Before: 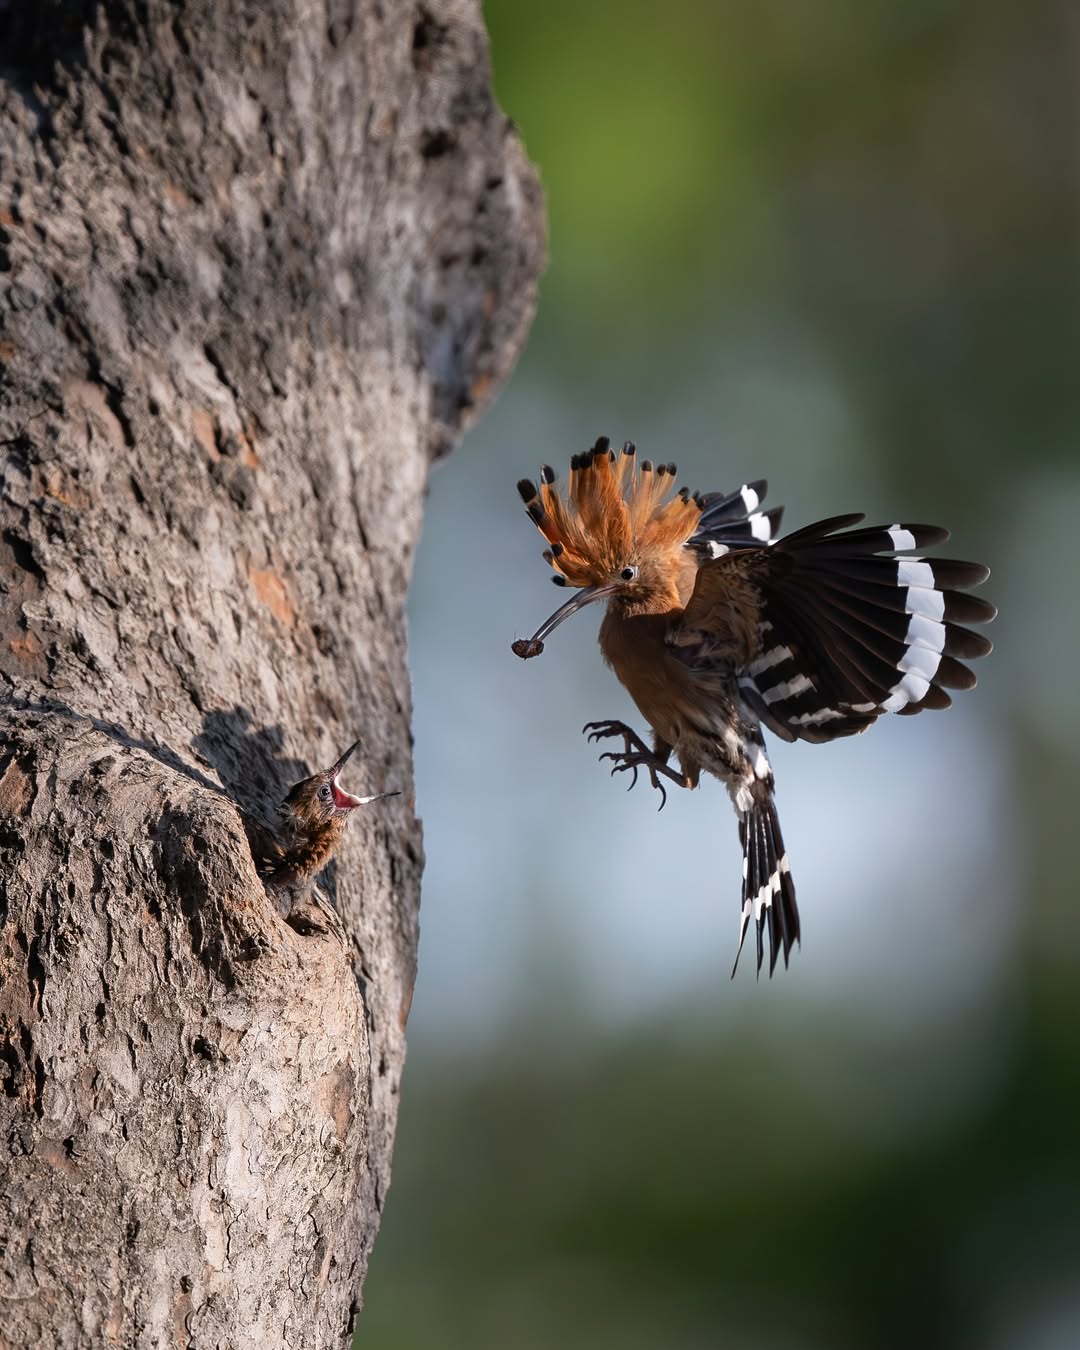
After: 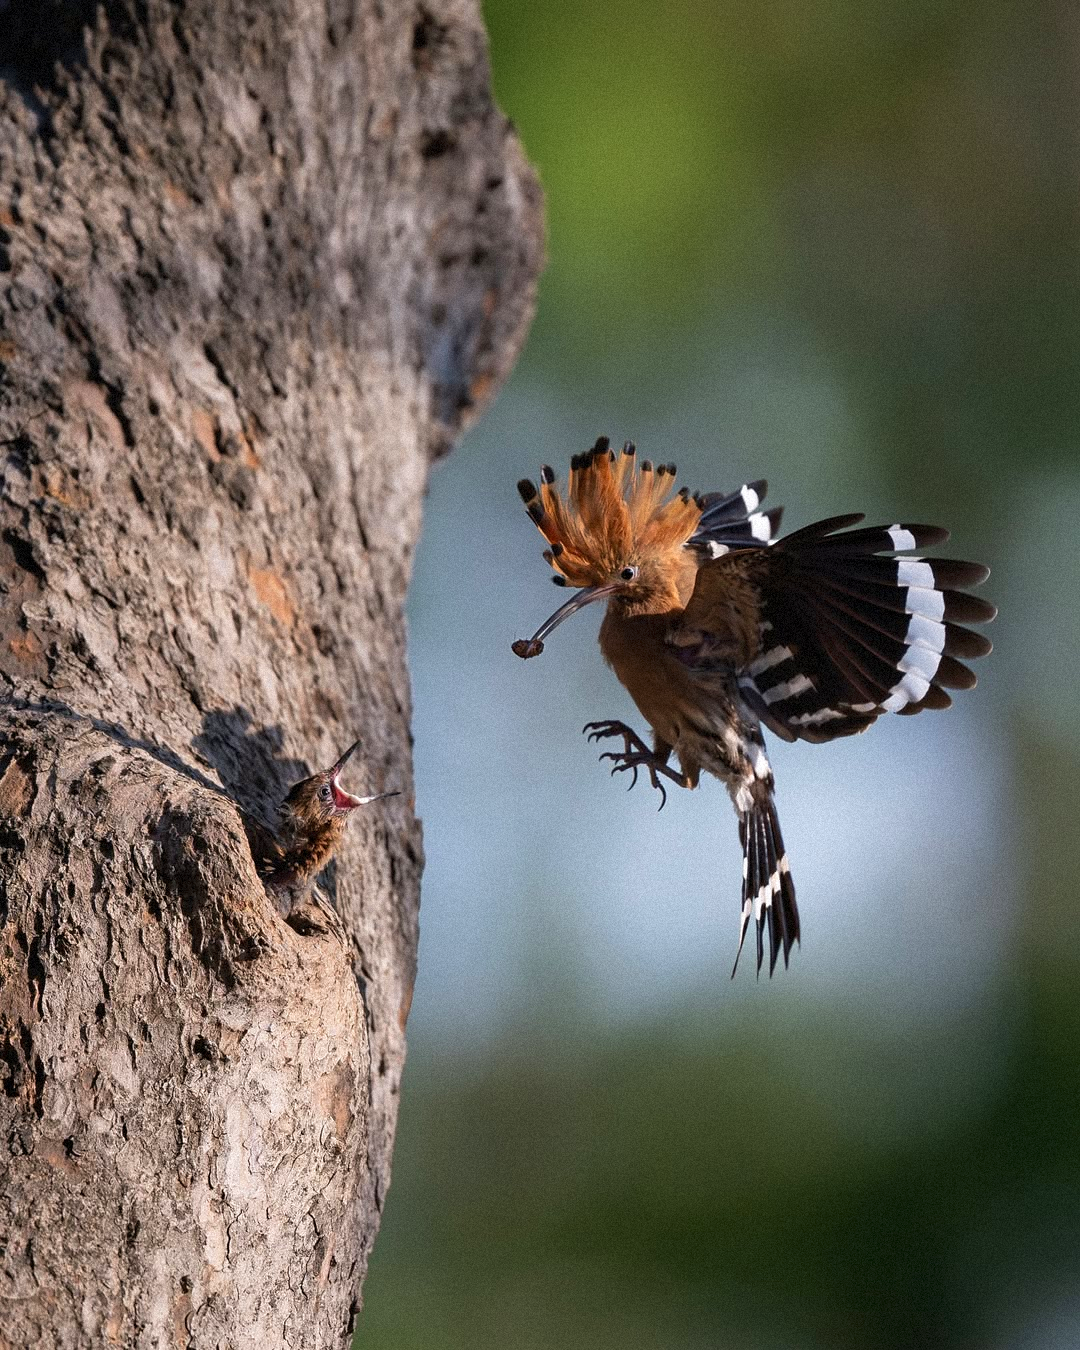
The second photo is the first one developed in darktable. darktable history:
velvia: on, module defaults
grain: mid-tones bias 0%
